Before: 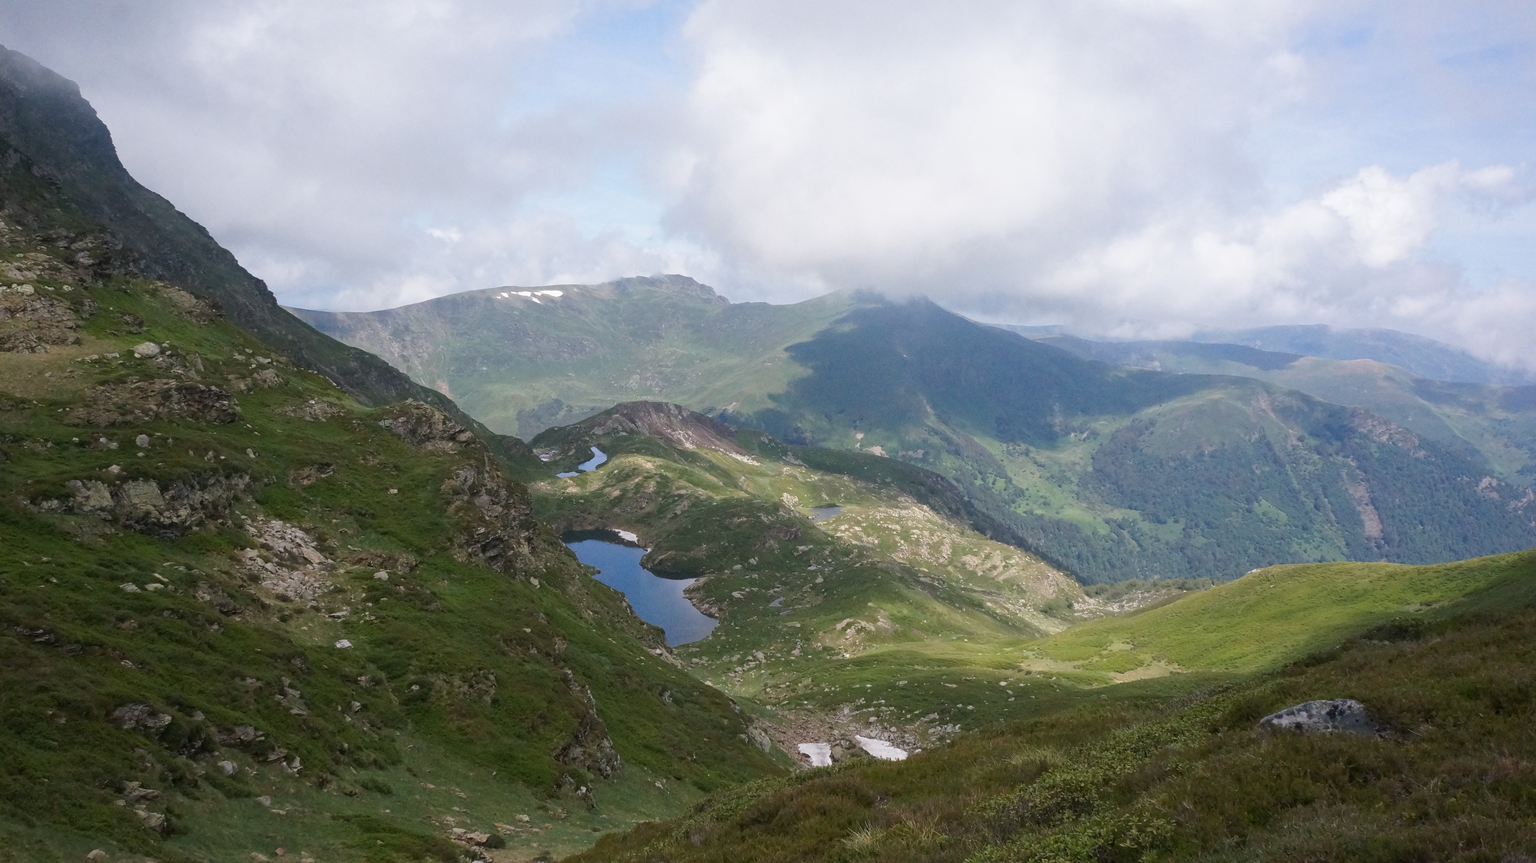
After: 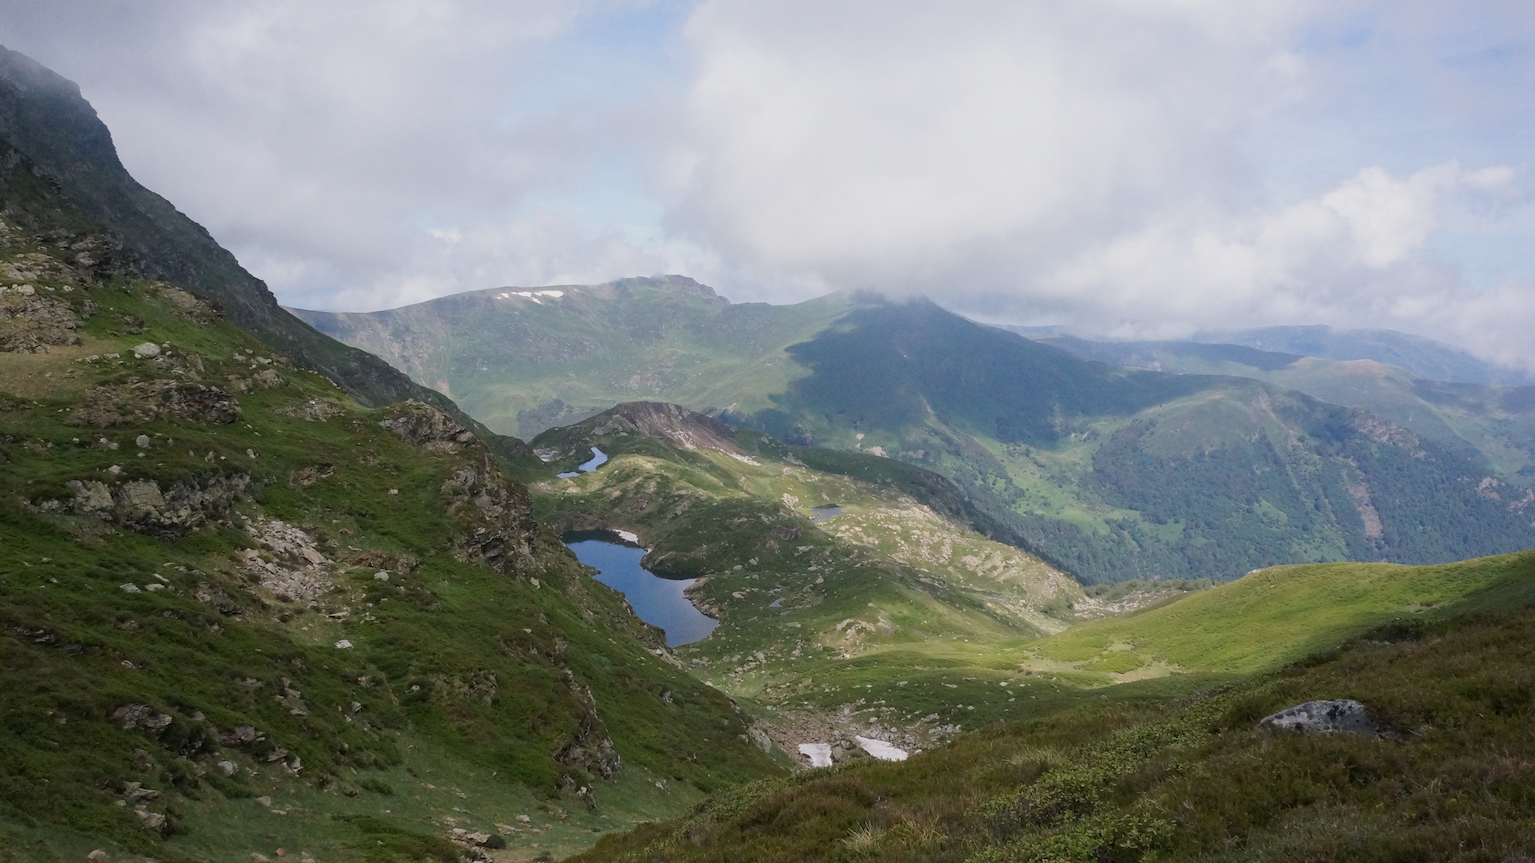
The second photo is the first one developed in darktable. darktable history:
filmic rgb: black relative exposure -14.11 EV, white relative exposure 3.37 EV, hardness 7.95, contrast 0.986
